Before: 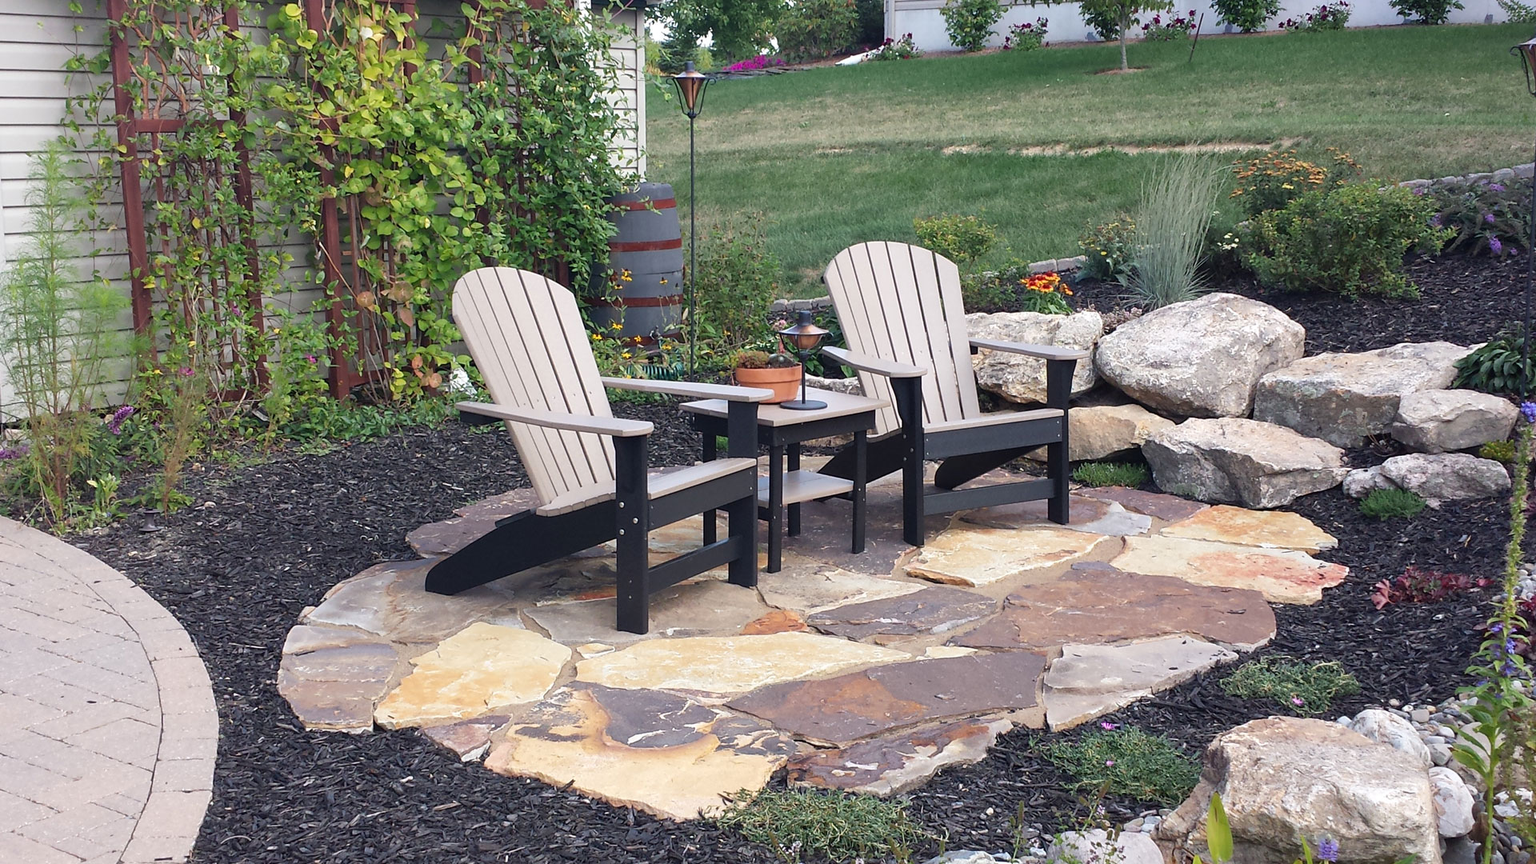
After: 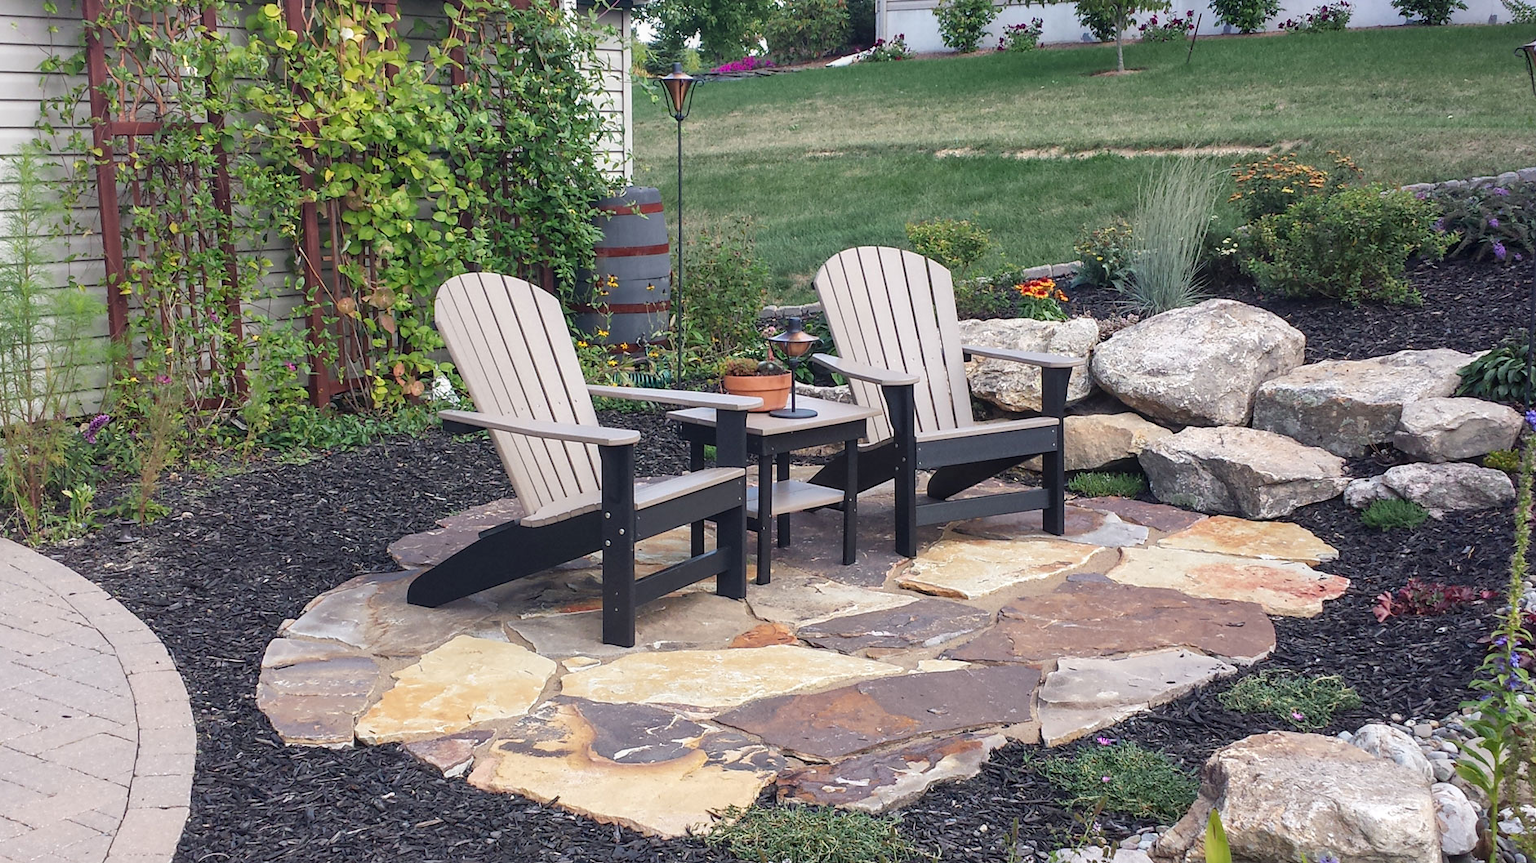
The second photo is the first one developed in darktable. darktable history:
crop: left 1.743%, right 0.268%, bottom 2.011%
local contrast: detail 115%
